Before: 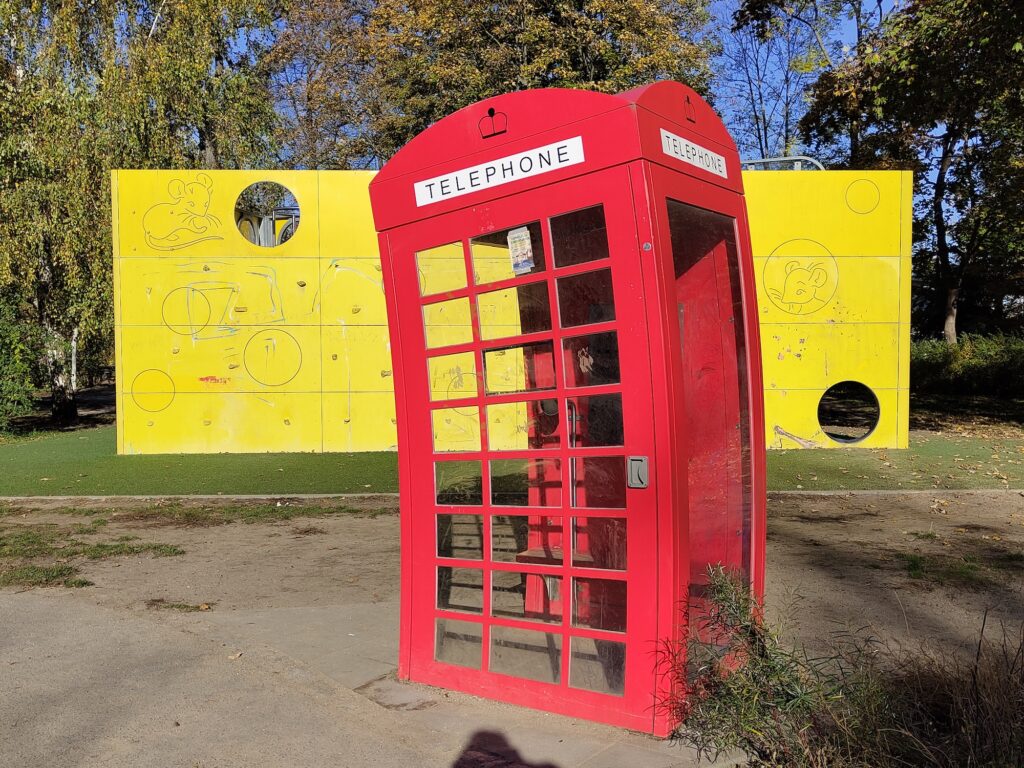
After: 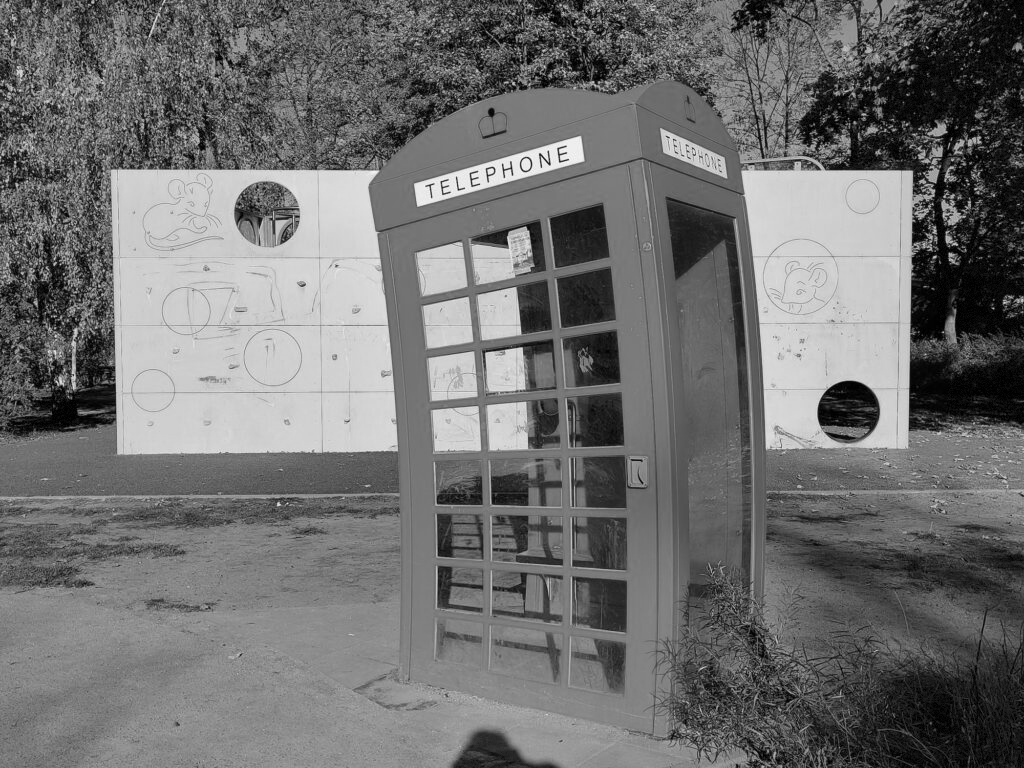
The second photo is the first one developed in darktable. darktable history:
vignetting: fall-off start 85%, fall-off radius 80%, brightness -0.182, saturation -0.3, width/height ratio 1.219, dithering 8-bit output, unbound false
monochrome: a 73.58, b 64.21
white balance: red 0.926, green 1.003, blue 1.133
